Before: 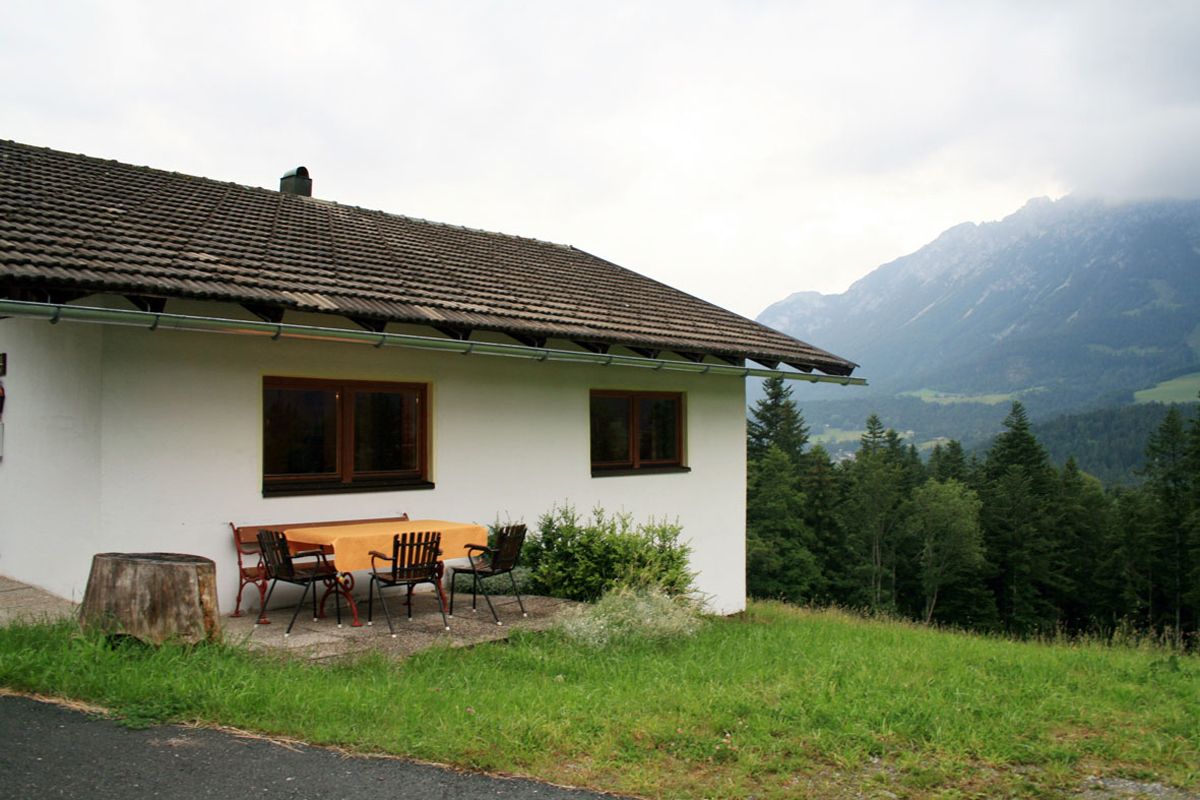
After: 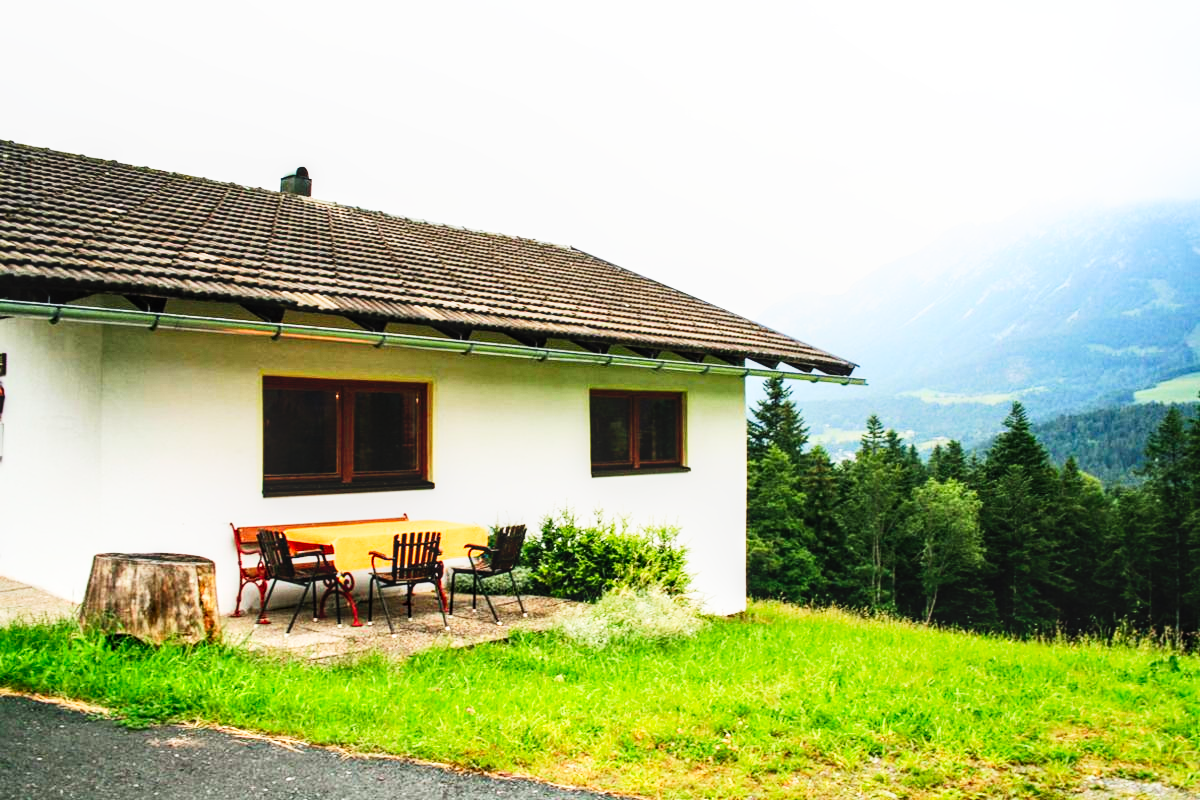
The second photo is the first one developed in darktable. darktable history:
local contrast: on, module defaults
contrast brightness saturation: contrast 0.204, brightness 0.157, saturation 0.228
base curve: curves: ch0 [(0, 0) (0.007, 0.004) (0.027, 0.03) (0.046, 0.07) (0.207, 0.54) (0.442, 0.872) (0.673, 0.972) (1, 1)], preserve colors none
